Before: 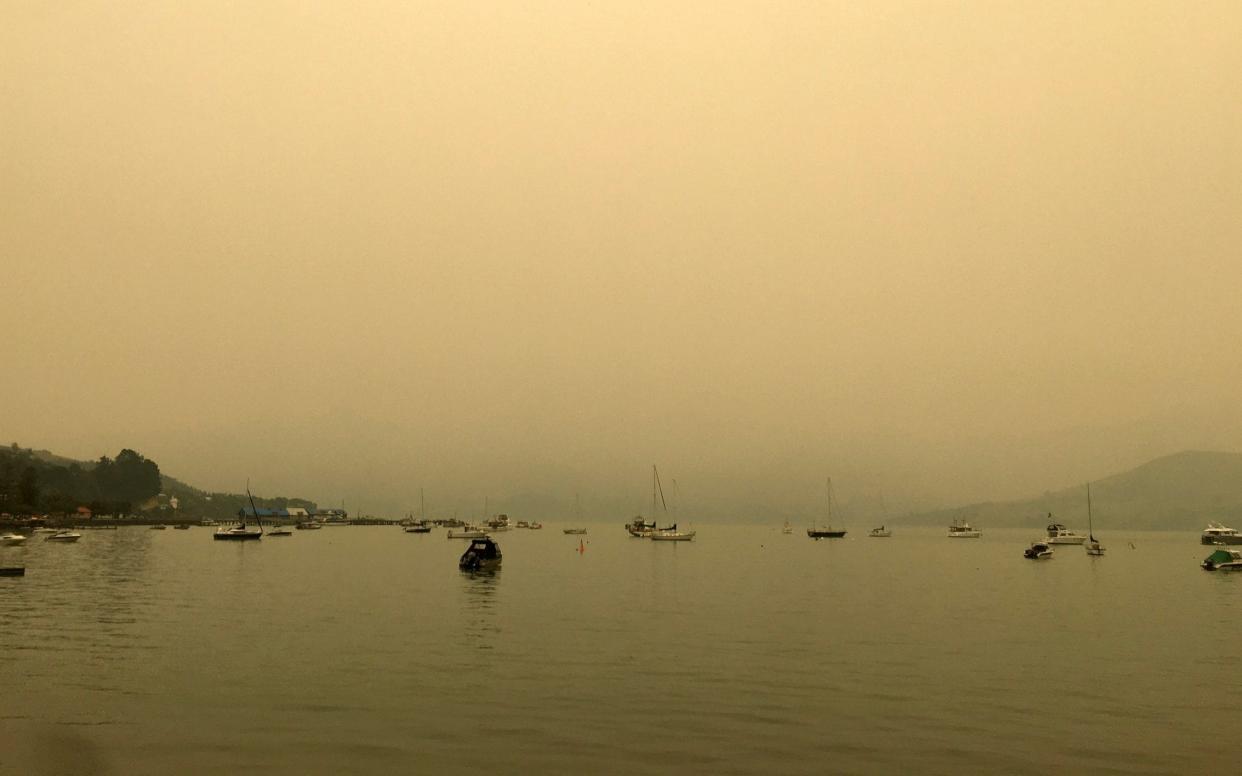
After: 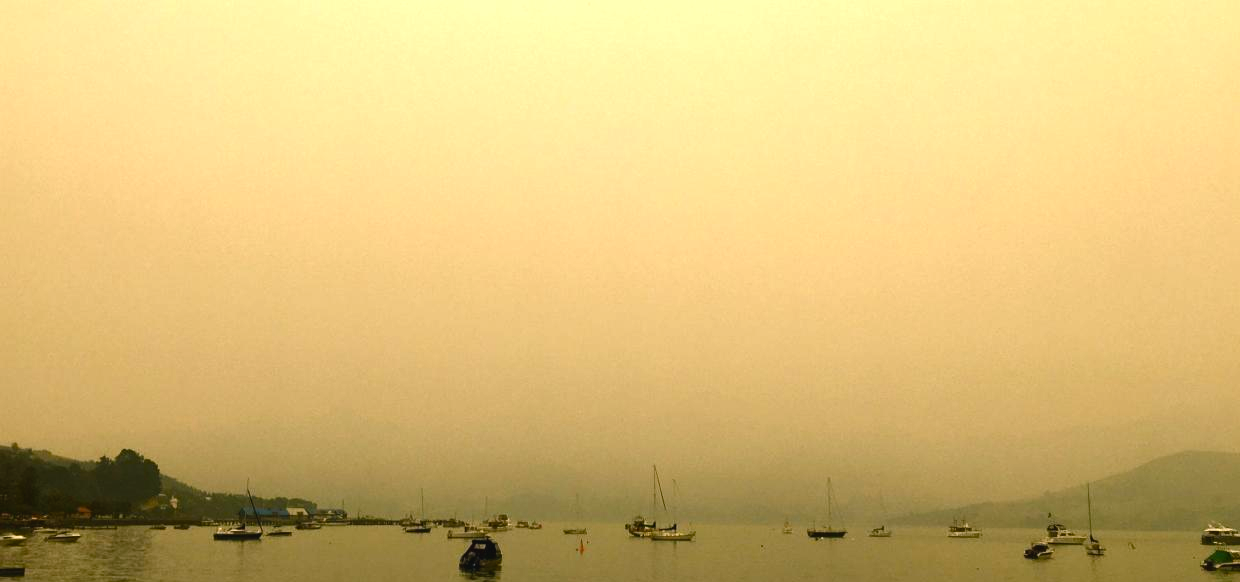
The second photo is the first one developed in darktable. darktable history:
crop: bottom 24.967%
color balance rgb: shadows lift › chroma 1%, shadows lift › hue 217.2°, power › hue 310.8°, highlights gain › chroma 1%, highlights gain › hue 54°, global offset › luminance 0.5%, global offset › hue 171.6°, perceptual saturation grading › global saturation 14.09%, perceptual saturation grading › highlights -25%, perceptual saturation grading › shadows 30%, perceptual brilliance grading › highlights 13.42%, perceptual brilliance grading › mid-tones 8.05%, perceptual brilliance grading › shadows -17.45%, global vibrance 25%
